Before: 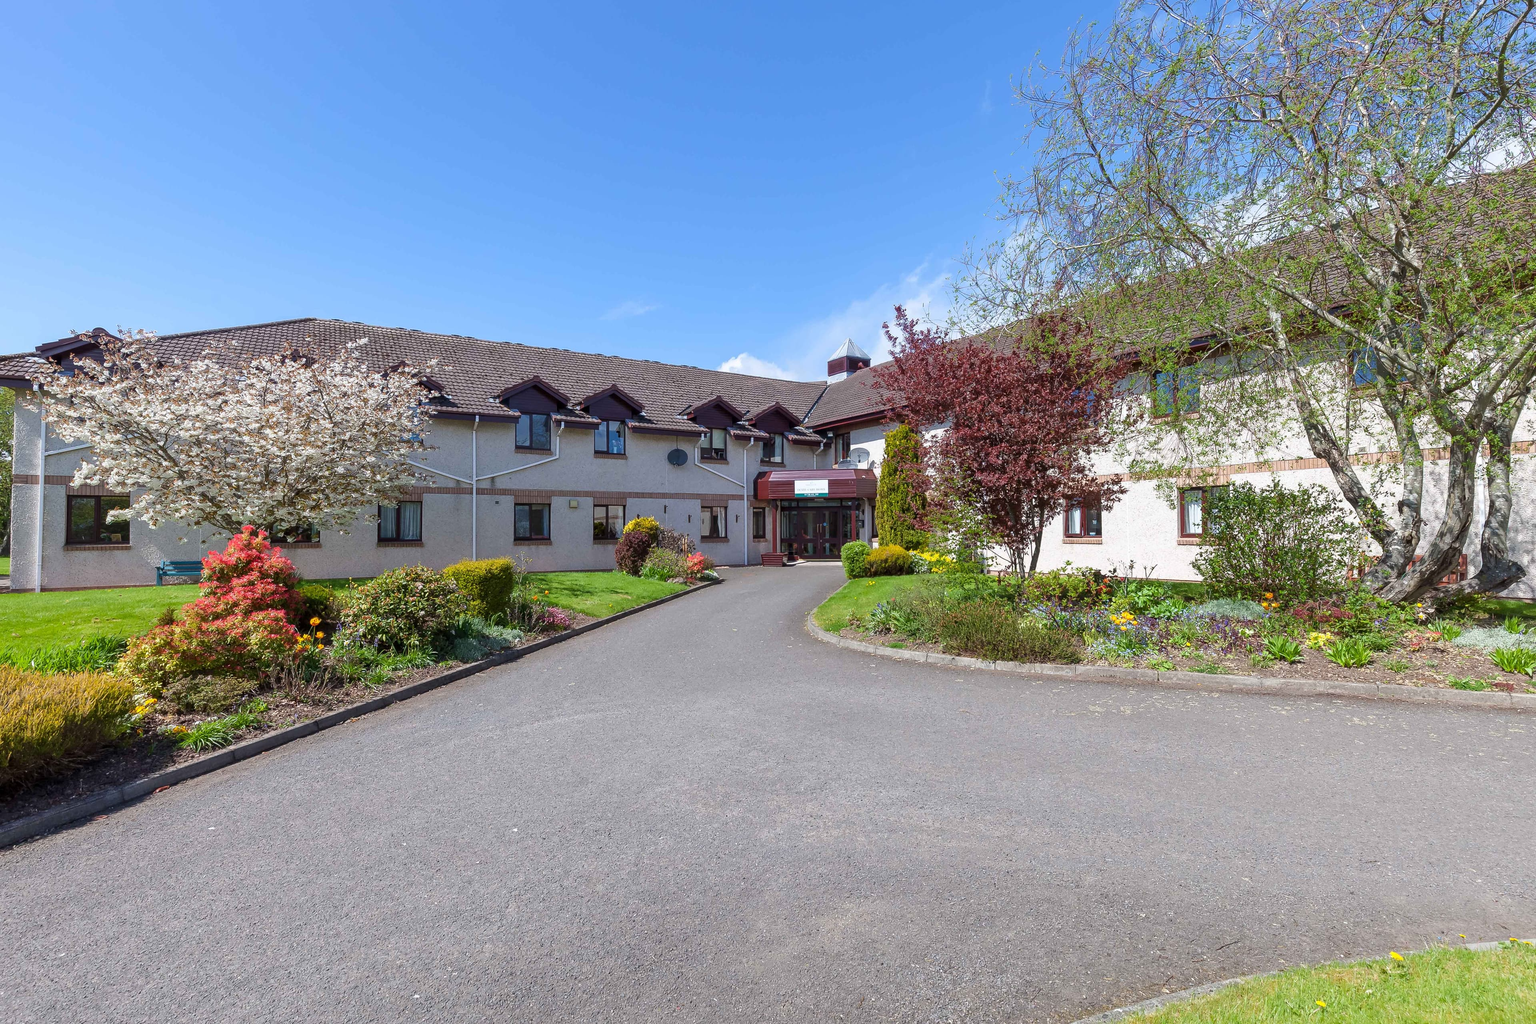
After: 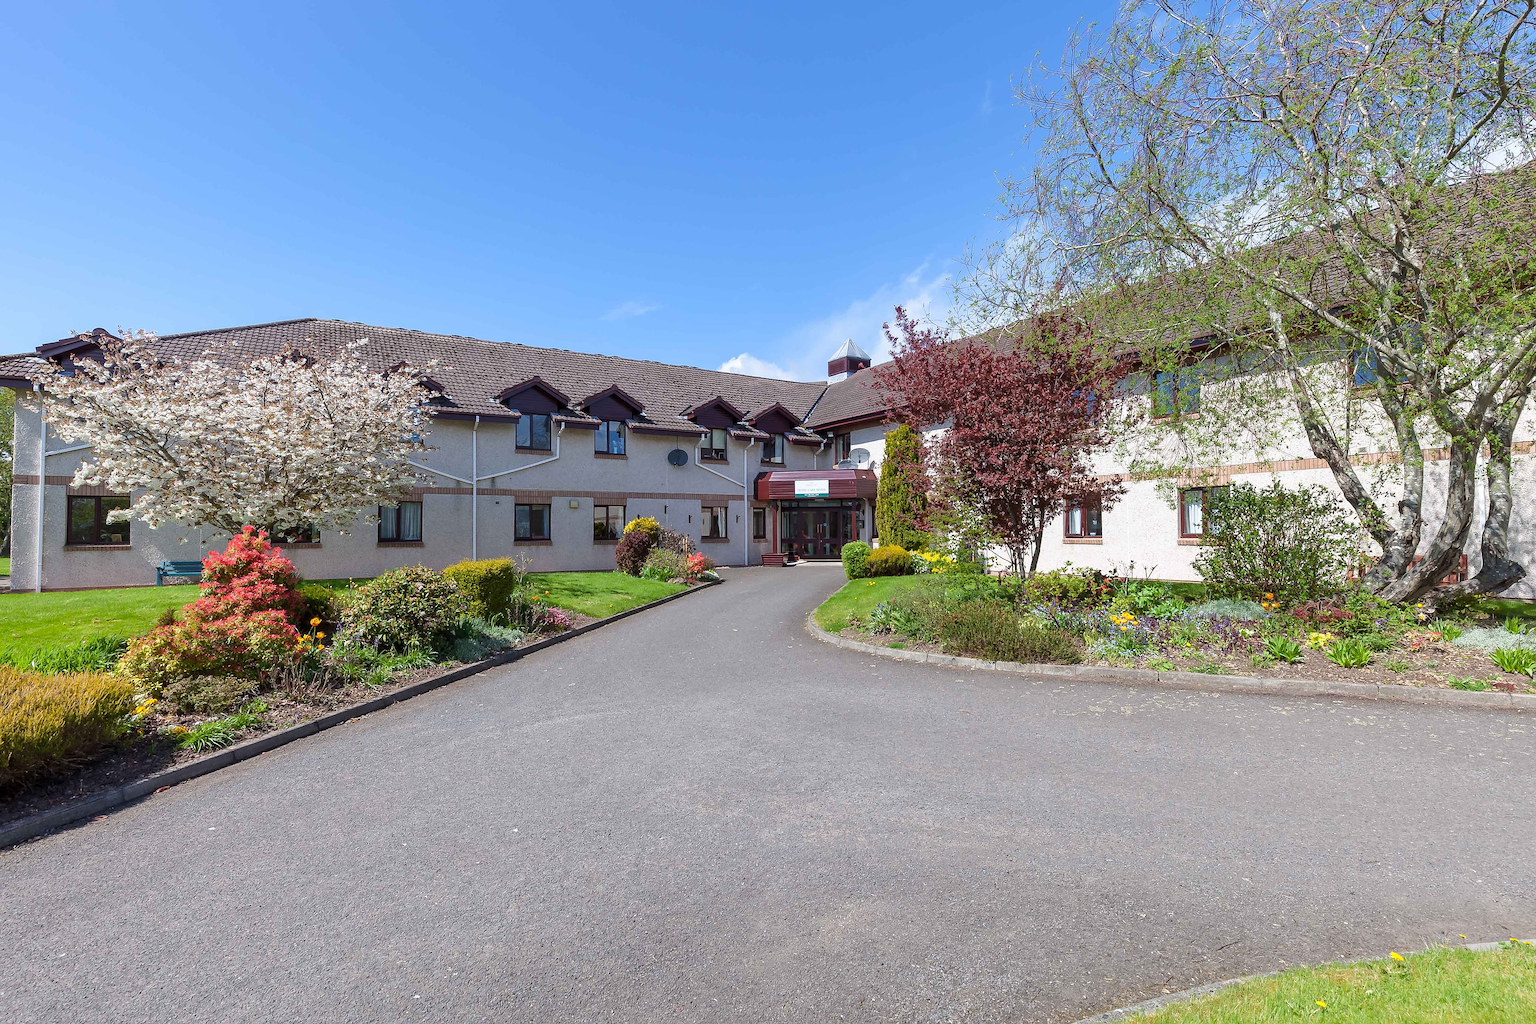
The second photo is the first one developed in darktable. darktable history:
sharpen: radius 1.044, threshold 0.875
